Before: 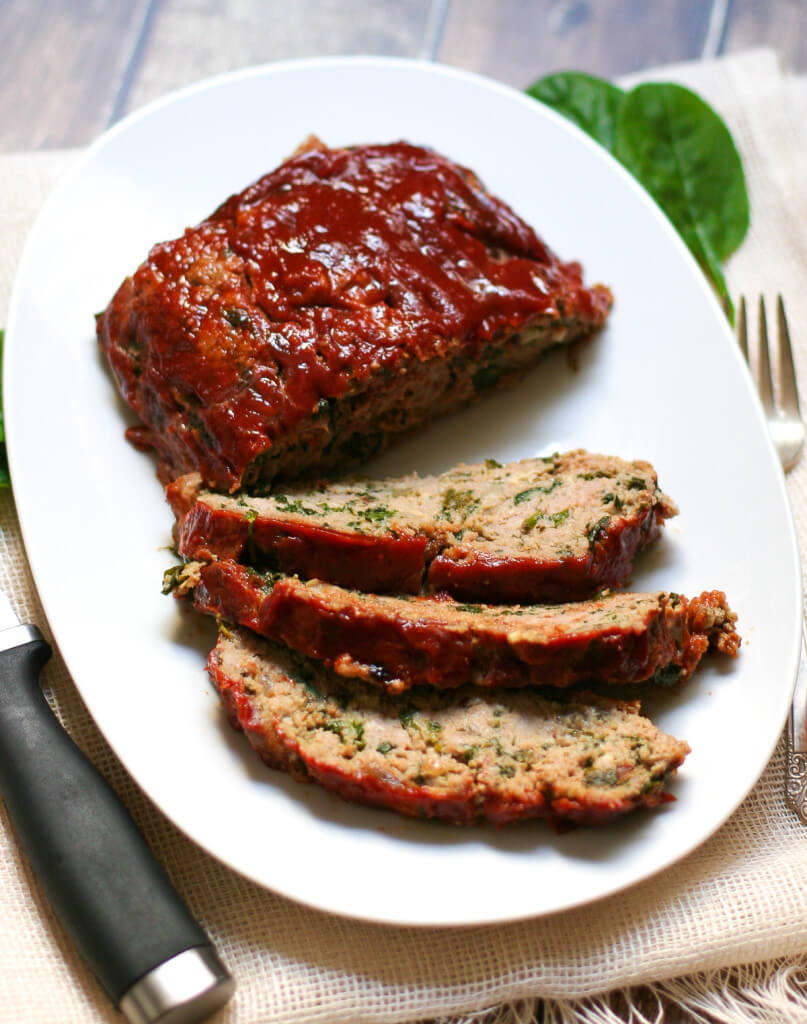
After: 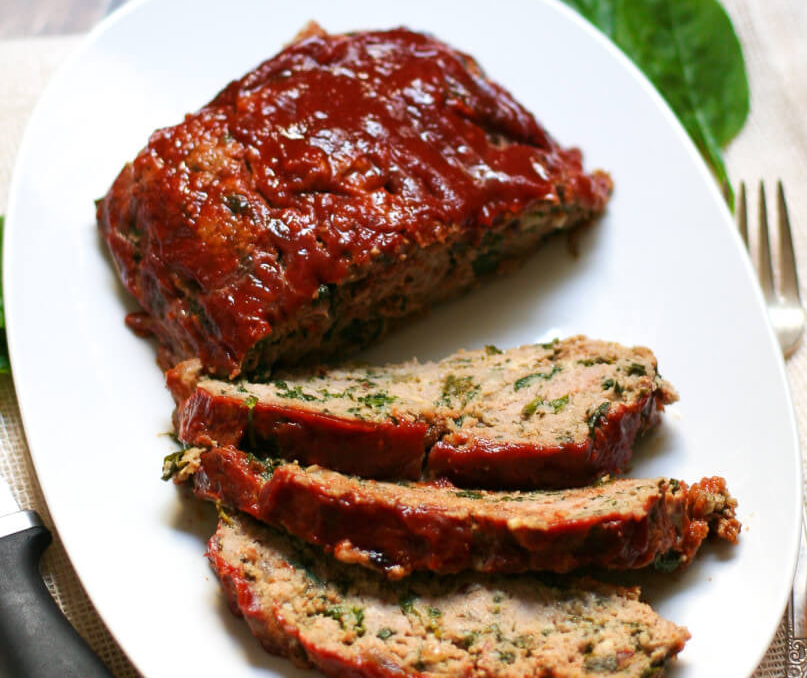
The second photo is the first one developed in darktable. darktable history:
crop: top 11.149%, bottom 22.615%
